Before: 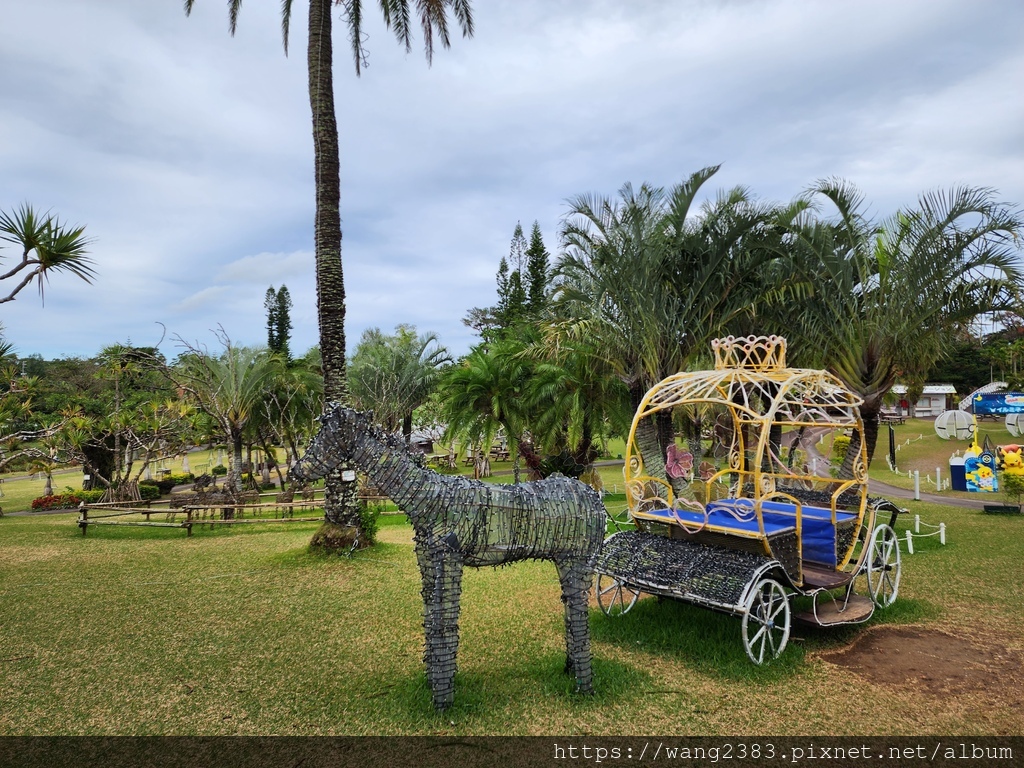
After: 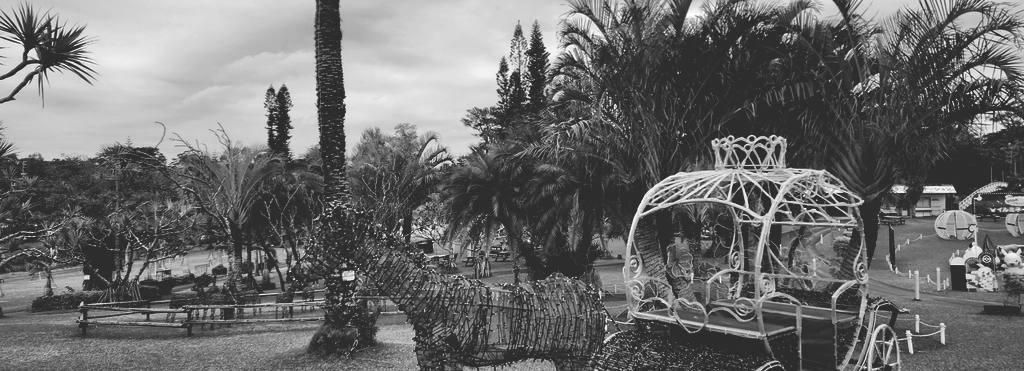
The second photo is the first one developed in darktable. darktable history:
crop and rotate: top 26.056%, bottom 25.543%
monochrome: a 32, b 64, size 2.3
exposure: black level correction 0.031, exposure 0.304 EV, compensate highlight preservation false
rgb curve: curves: ch0 [(0, 0.186) (0.314, 0.284) (0.775, 0.708) (1, 1)], compensate middle gray true, preserve colors none
